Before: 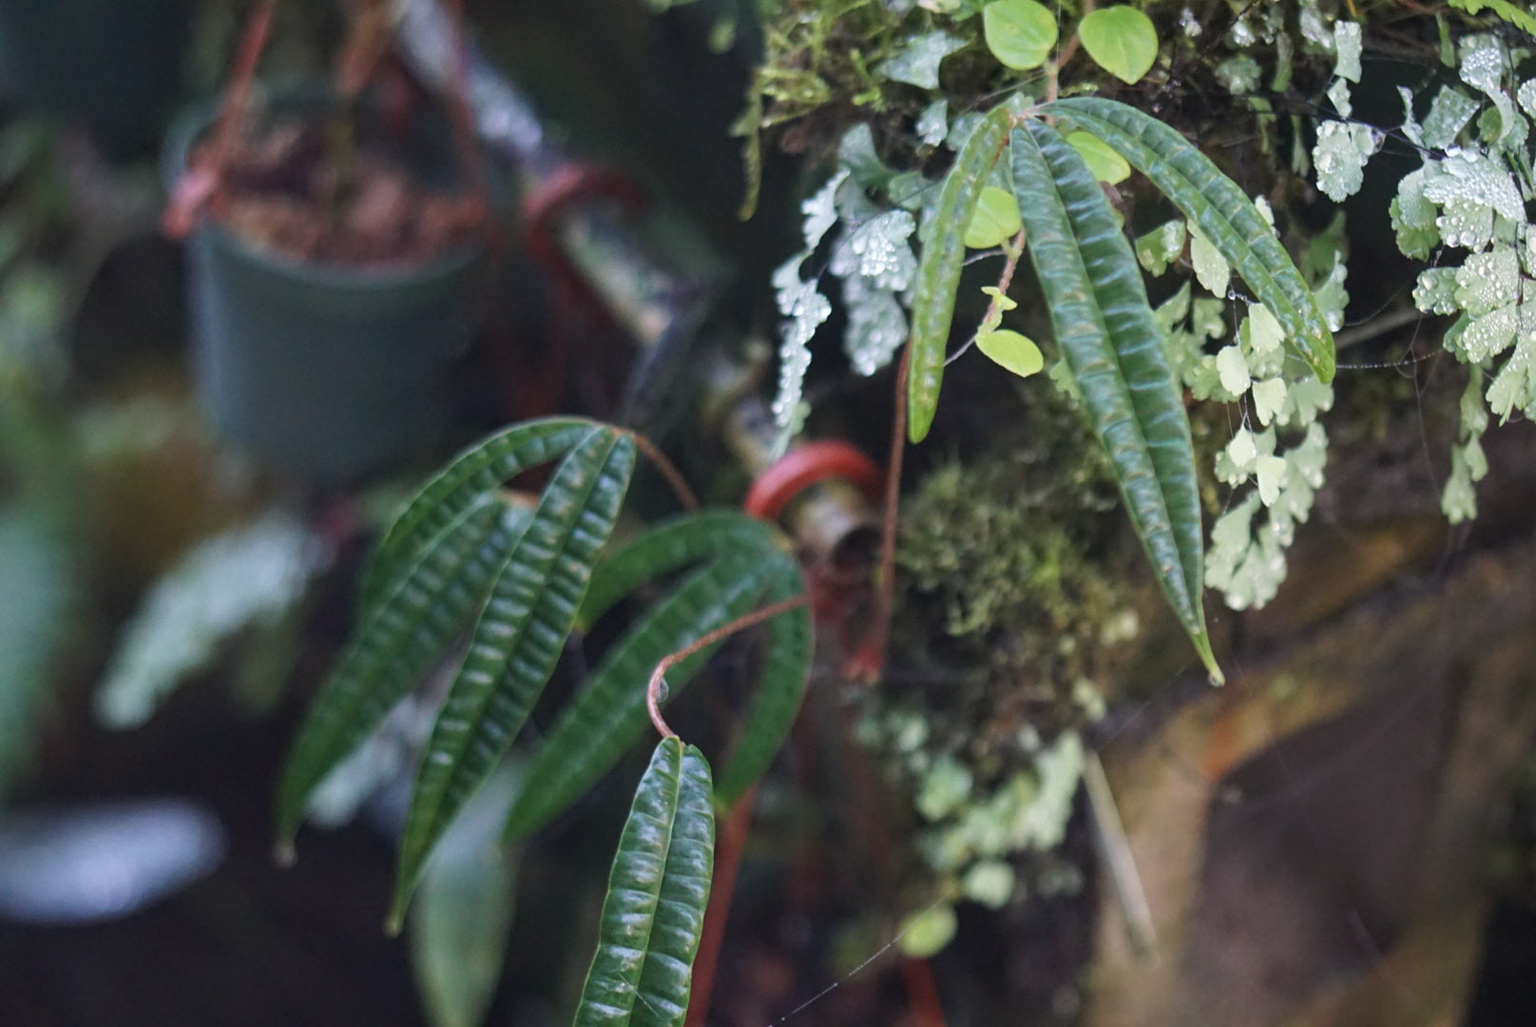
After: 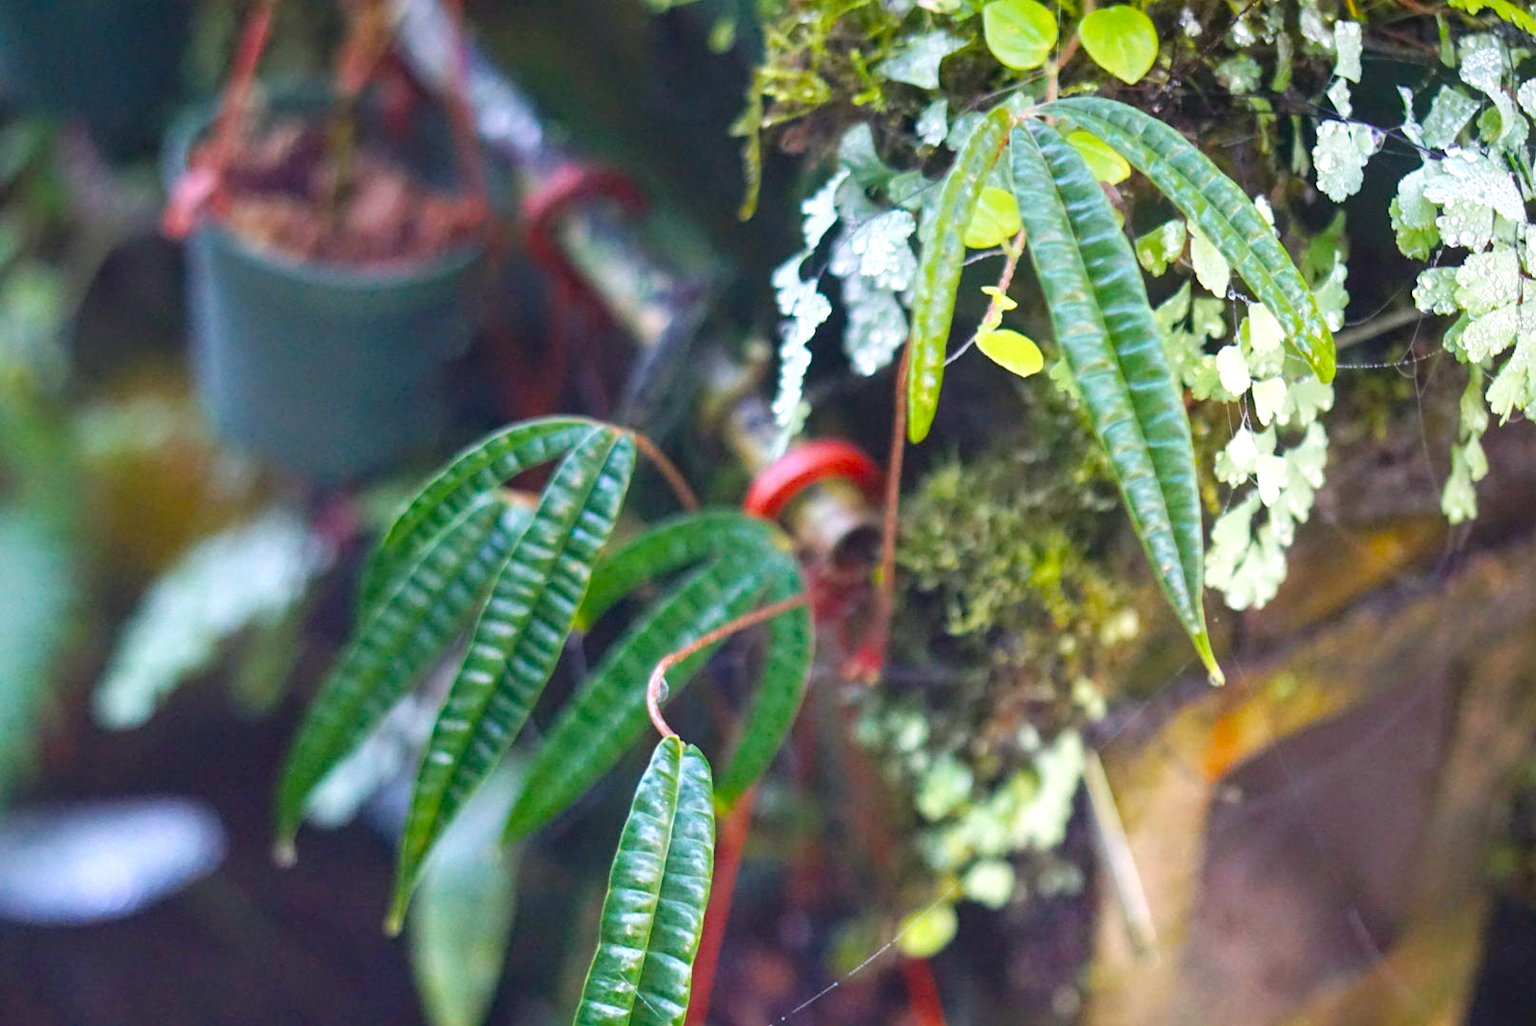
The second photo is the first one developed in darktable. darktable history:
graduated density: on, module defaults
tone curve: curves: ch0 [(0, 0) (0.003, 0.004) (0.011, 0.015) (0.025, 0.033) (0.044, 0.059) (0.069, 0.093) (0.1, 0.133) (0.136, 0.182) (0.177, 0.237) (0.224, 0.3) (0.277, 0.369) (0.335, 0.437) (0.399, 0.511) (0.468, 0.584) (0.543, 0.656) (0.623, 0.729) (0.709, 0.8) (0.801, 0.872) (0.898, 0.935) (1, 1)], preserve colors none
color balance rgb: linear chroma grading › global chroma 10%, perceptual saturation grading › global saturation 40%, perceptual brilliance grading › global brilliance 30%, global vibrance 20%
